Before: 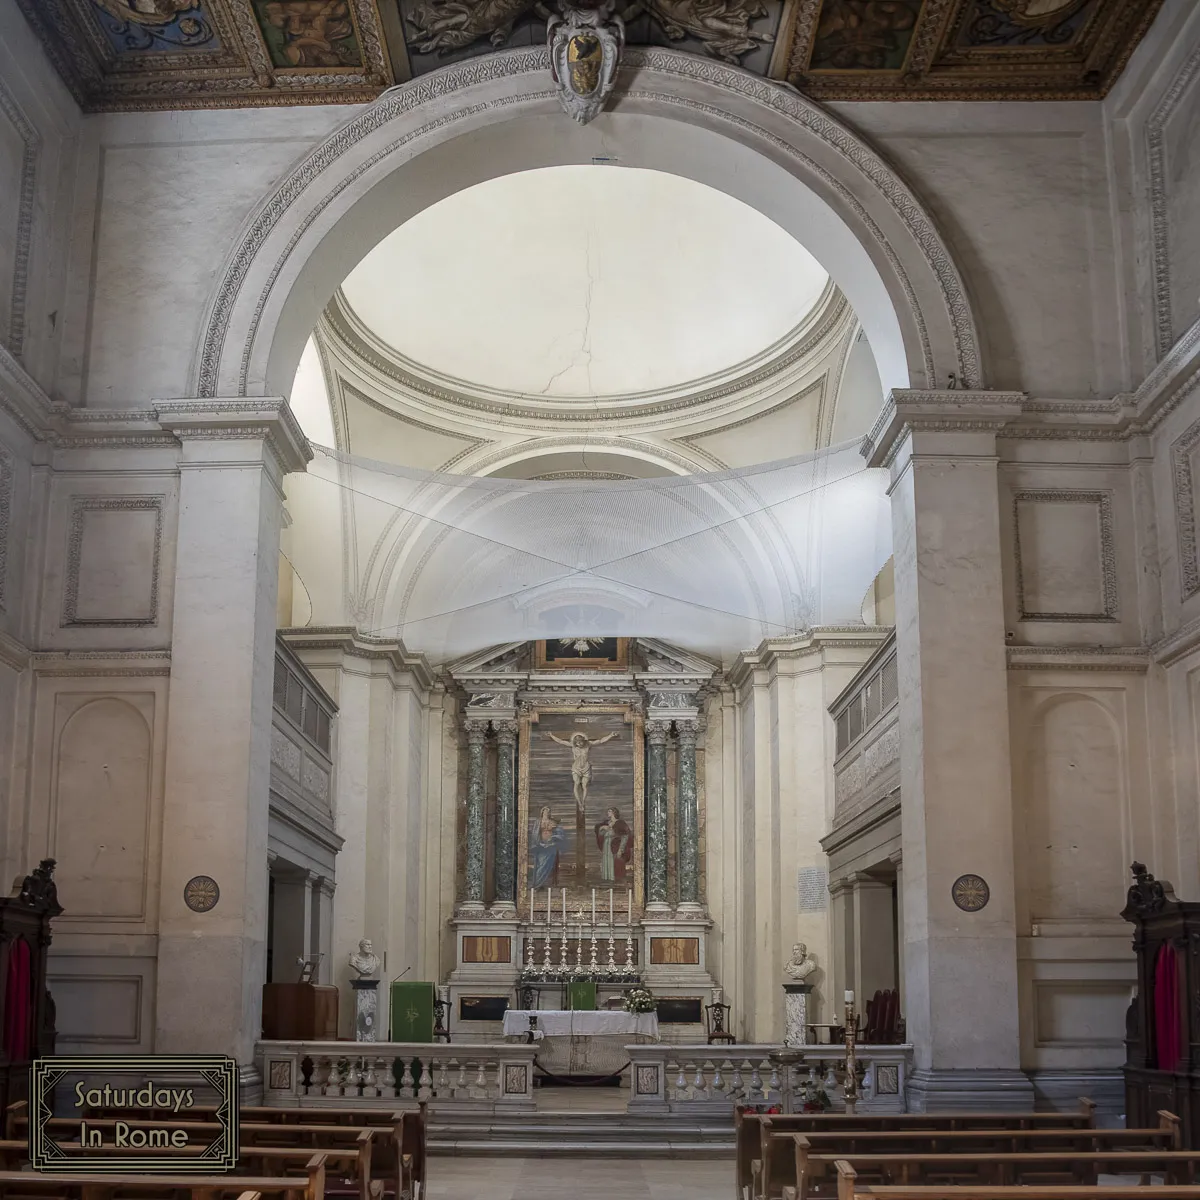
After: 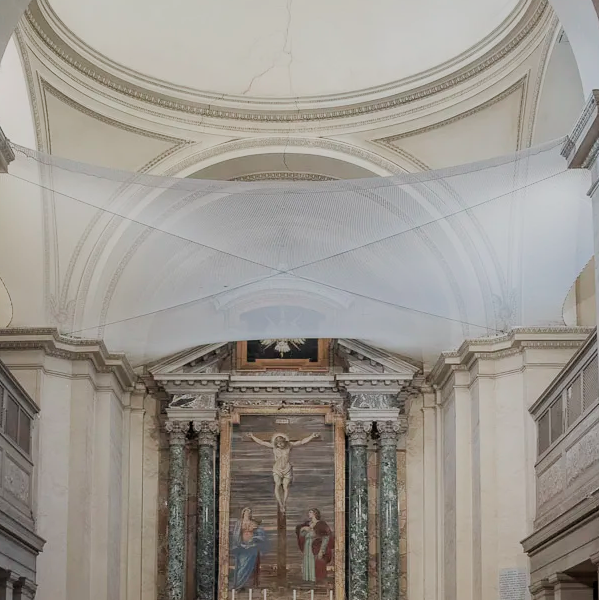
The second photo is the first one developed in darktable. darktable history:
crop: left 25%, top 25%, right 25%, bottom 25%
filmic rgb: black relative exposure -7.65 EV, white relative exposure 4.56 EV, hardness 3.61
